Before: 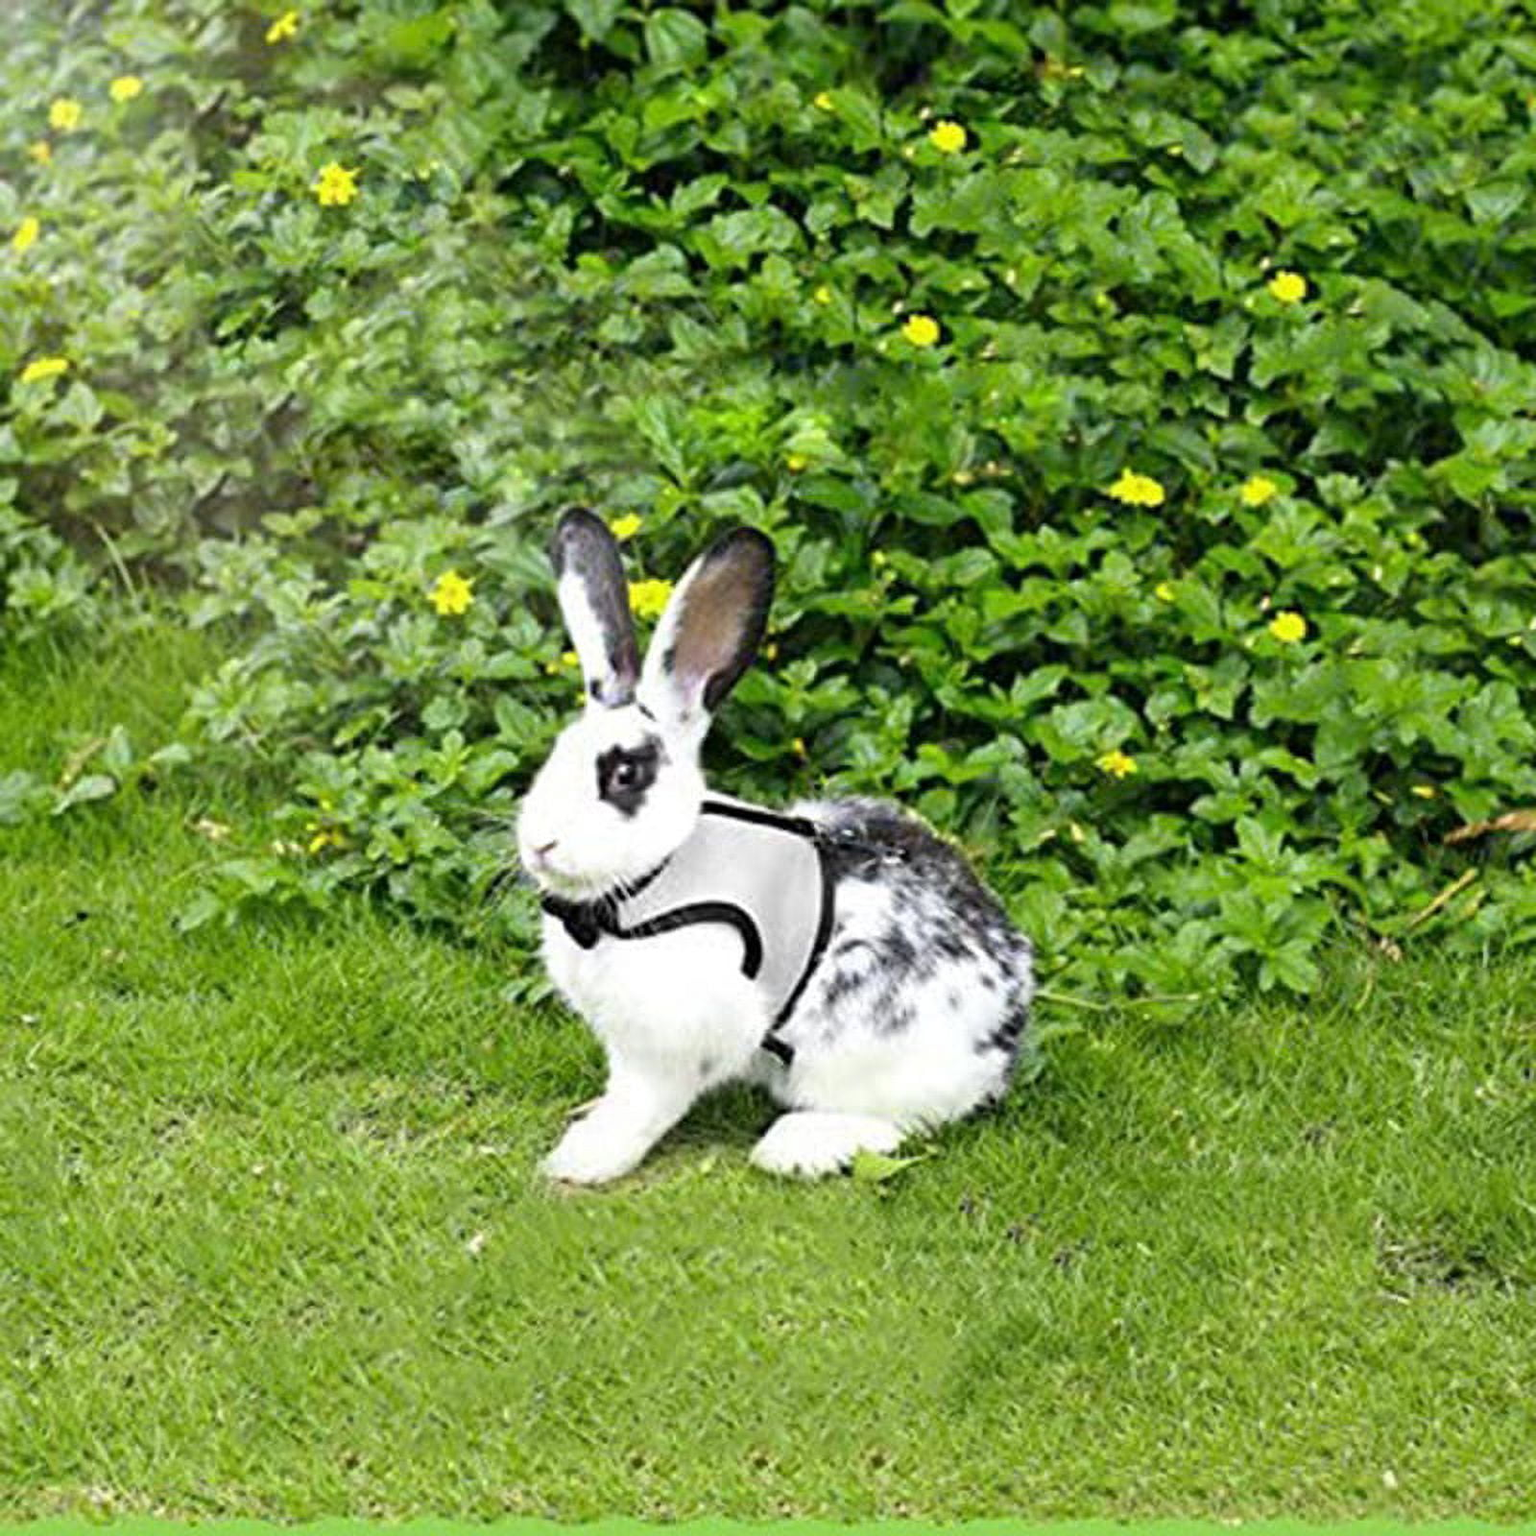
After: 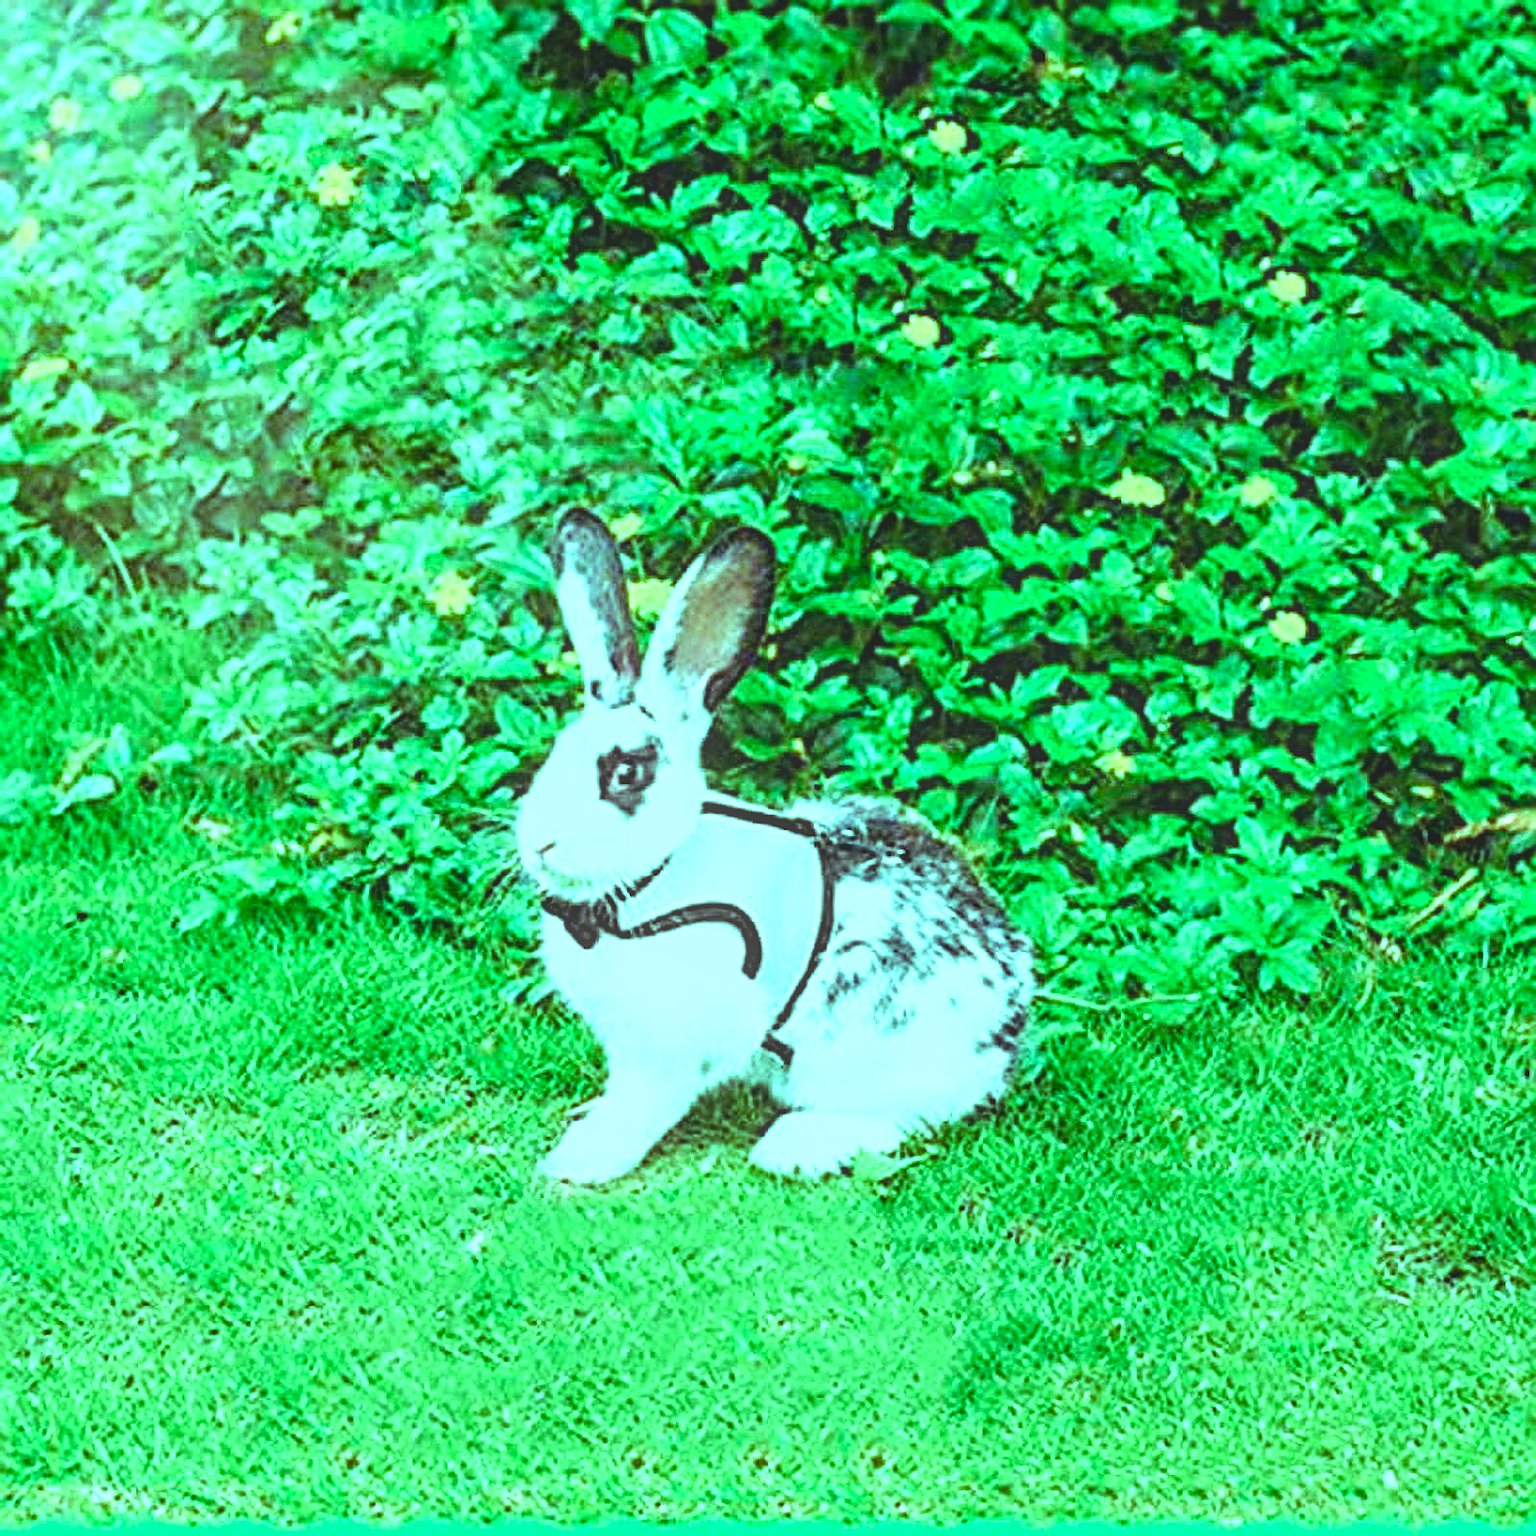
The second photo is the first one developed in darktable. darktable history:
color balance rgb: shadows lift › chroma 0.982%, shadows lift › hue 115.29°, highlights gain › luminance 19.849%, highlights gain › chroma 13.151%, highlights gain › hue 176.66°, global offset › luminance 1.474%, perceptual saturation grading › global saturation 0.771%, perceptual saturation grading › highlights -25.827%, perceptual saturation grading › shadows 29.746%, perceptual brilliance grading › mid-tones 10.067%, perceptual brilliance grading › shadows 14.497%, global vibrance 10.924%
exposure: black level correction 0.001, exposure 0.499 EV, compensate highlight preservation false
local contrast: on, module defaults
sharpen: radius 2.677, amount 0.678
